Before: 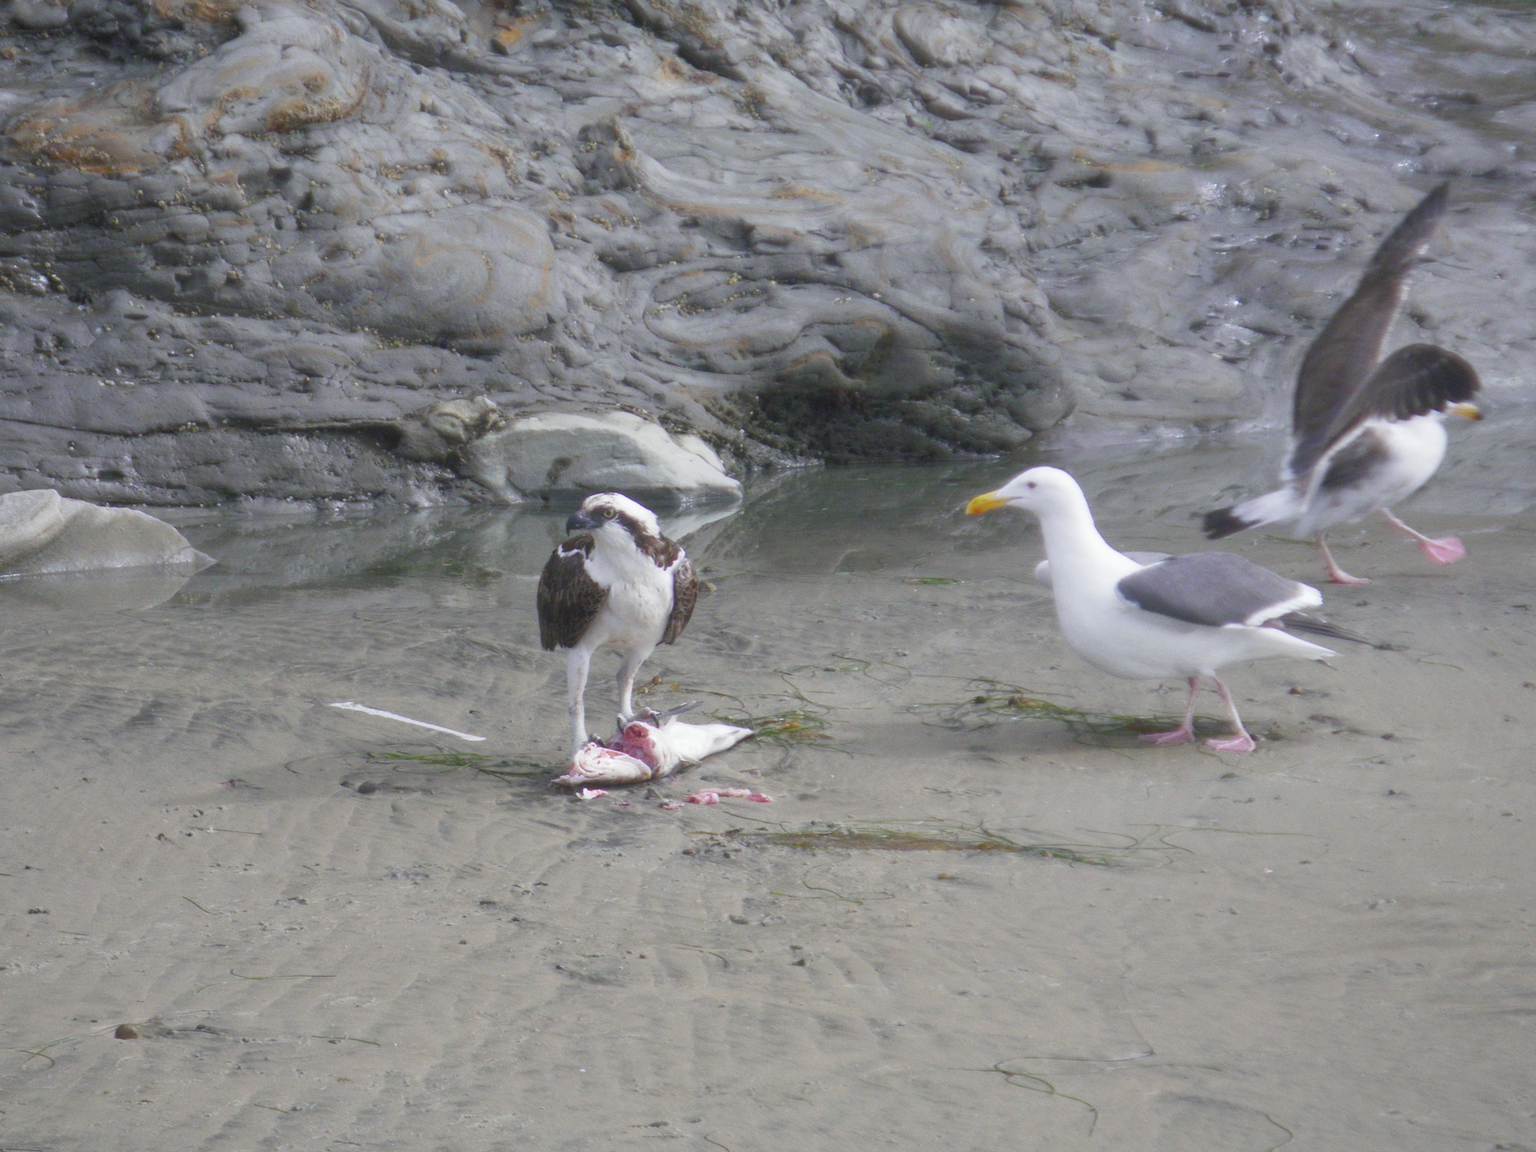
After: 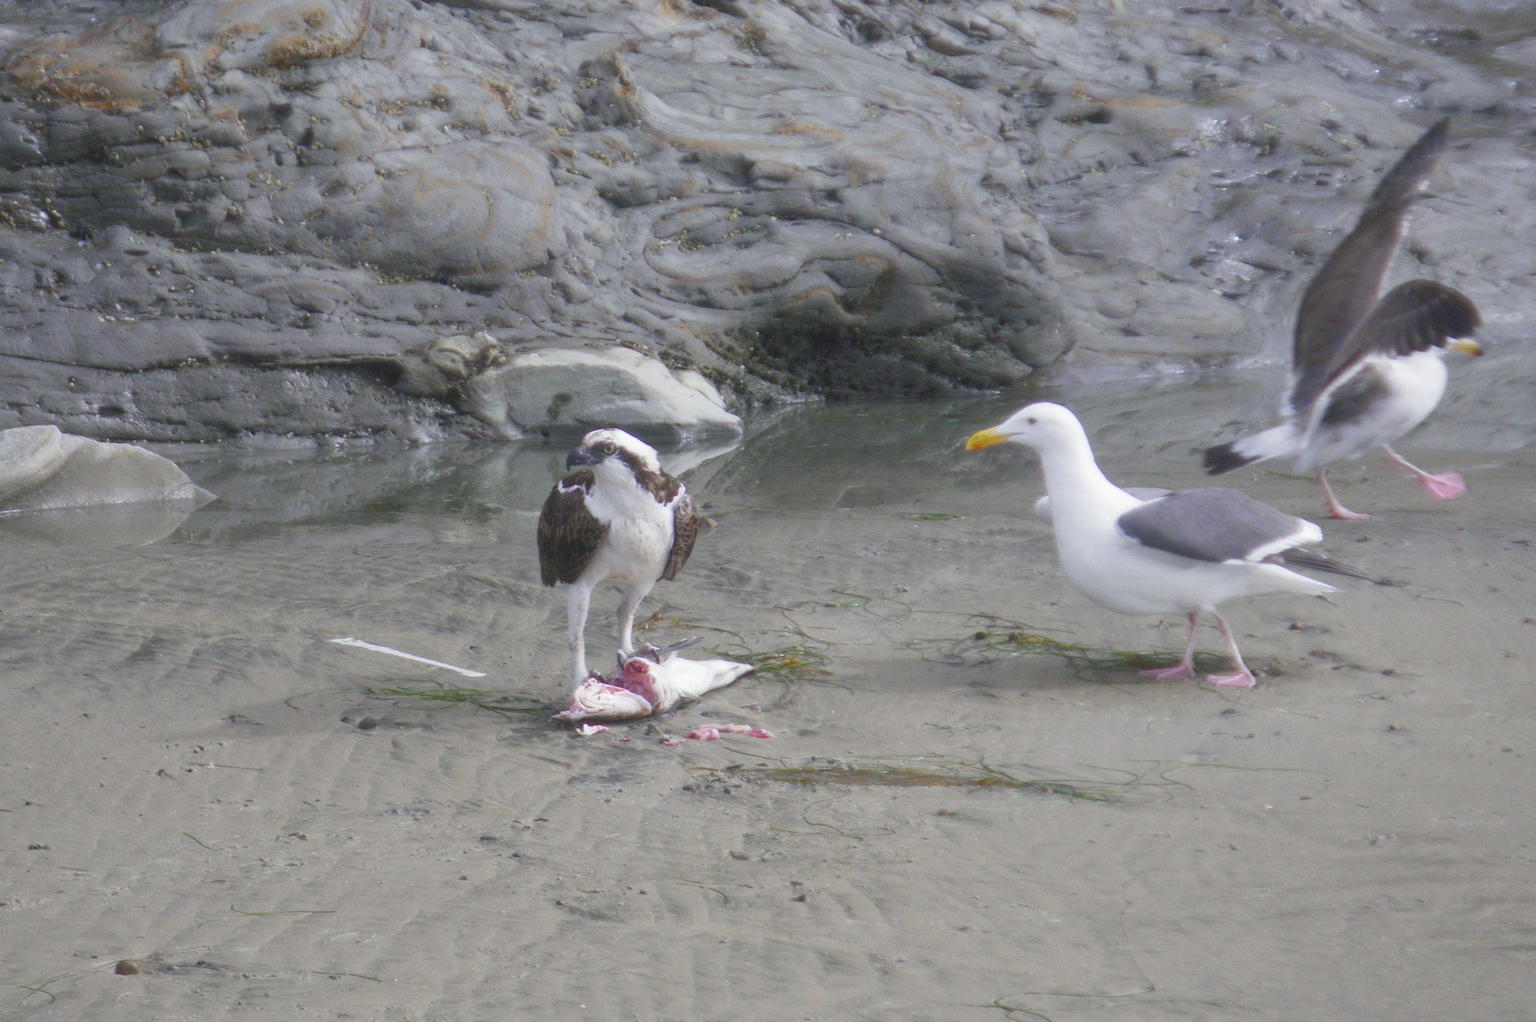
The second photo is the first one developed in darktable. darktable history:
crop and rotate: top 5.609%, bottom 5.609%
shadows and highlights: shadows 25, highlights -25
